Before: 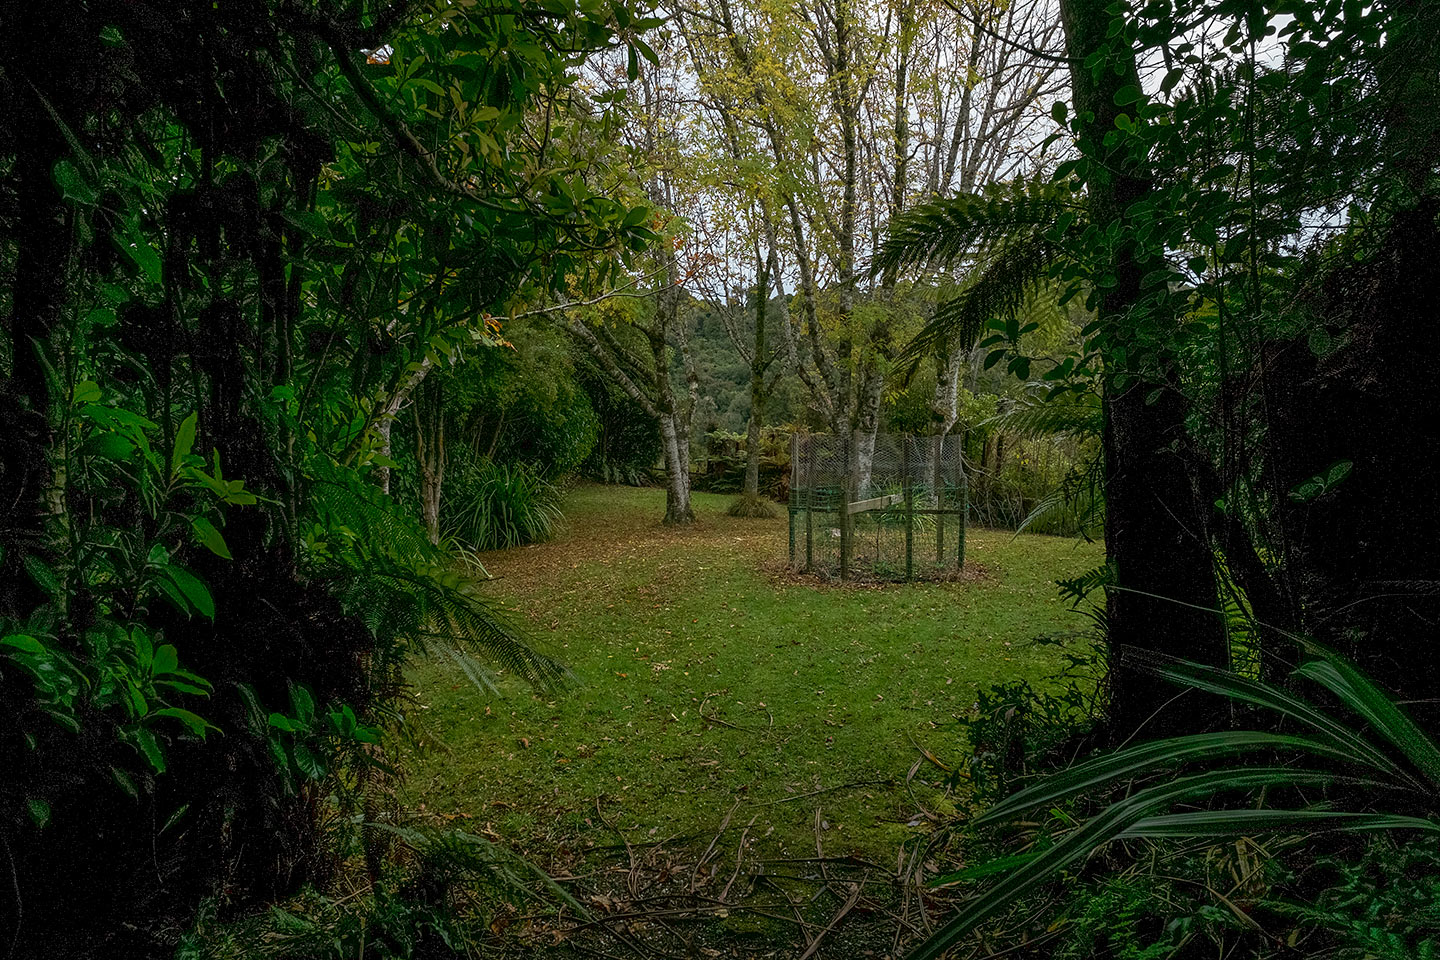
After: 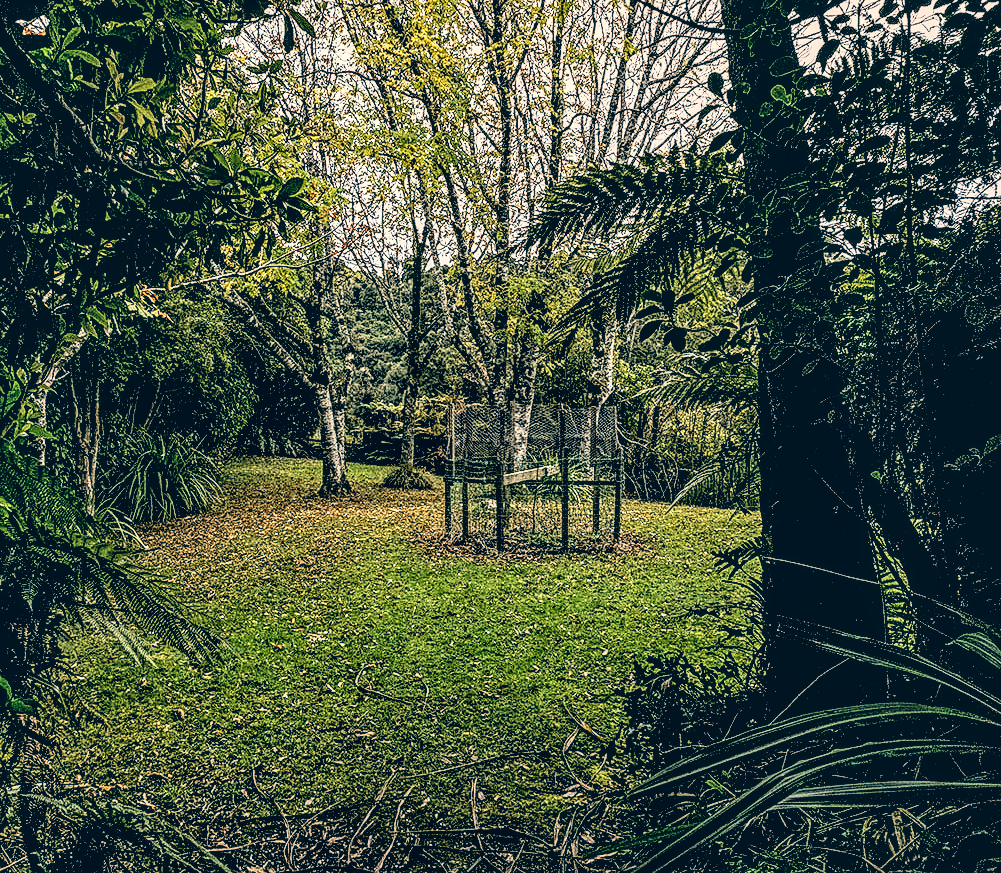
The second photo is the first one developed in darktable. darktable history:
sharpen: amount 0.209
contrast brightness saturation: contrast -0.103, brightness 0.045, saturation 0.084
crop and rotate: left 23.932%, top 3.053%, right 6.529%, bottom 6.001%
color correction: highlights a* 10.3, highlights b* 14.5, shadows a* -10.16, shadows b* -15.12
filmic rgb: black relative exposure -5.12 EV, white relative exposure 3.95 EV, hardness 2.88, contrast 1.298, highlights saturation mix -30.14%
tone equalizer: -8 EV -1.09 EV, -7 EV -0.983 EV, -6 EV -0.861 EV, -5 EV -0.539 EV, -3 EV 0.583 EV, -2 EV 0.865 EV, -1 EV 1 EV, +0 EV 1.08 EV
contrast equalizer: octaves 7, y [[0.5, 0.542, 0.583, 0.625, 0.667, 0.708], [0.5 ×6], [0.5 ×6], [0 ×6], [0 ×6]]
local contrast: highlights 60%, shadows 62%, detail 160%
